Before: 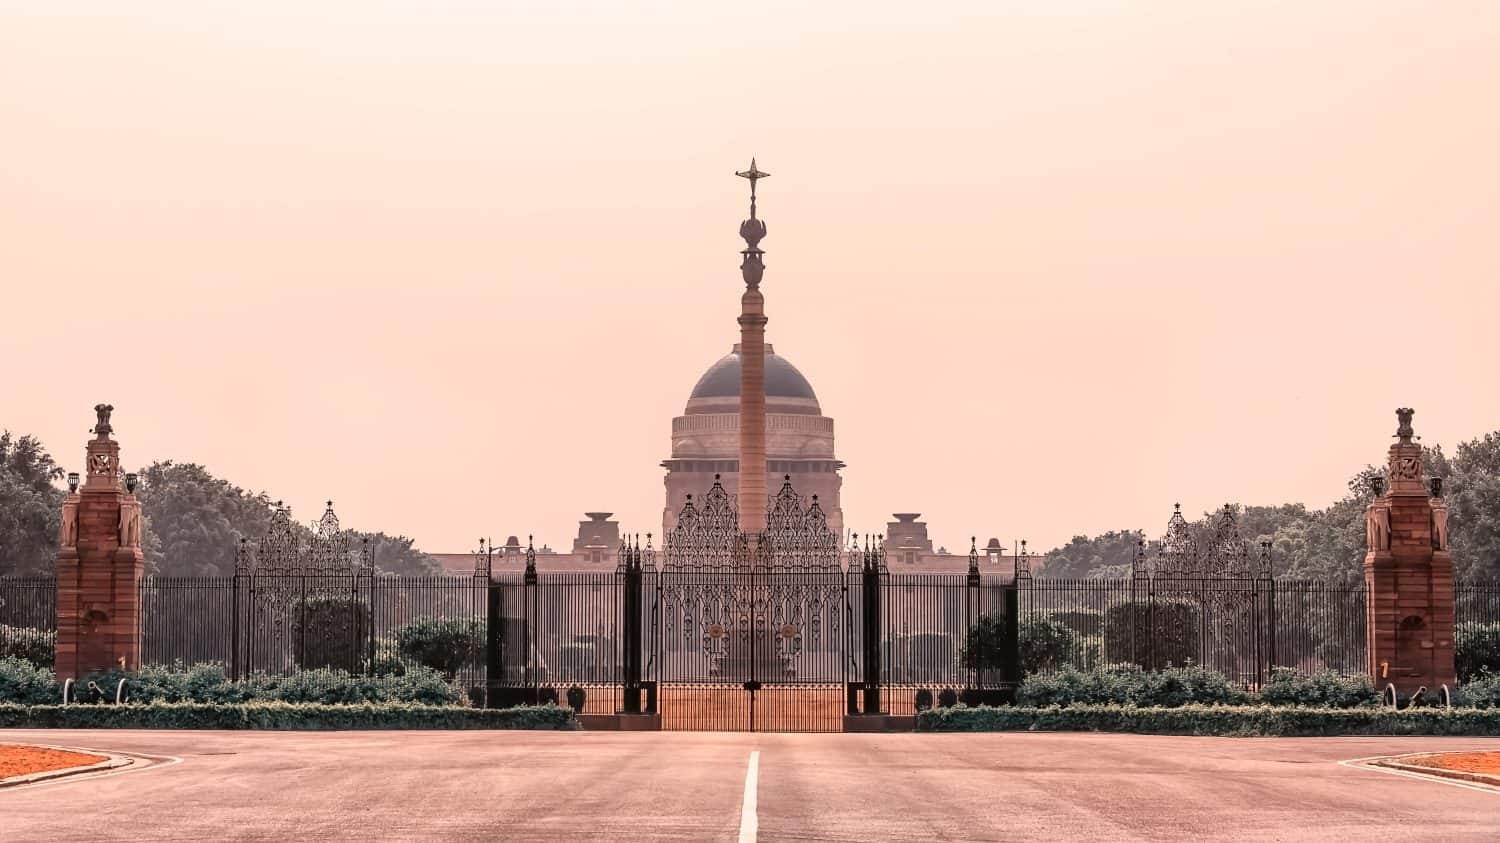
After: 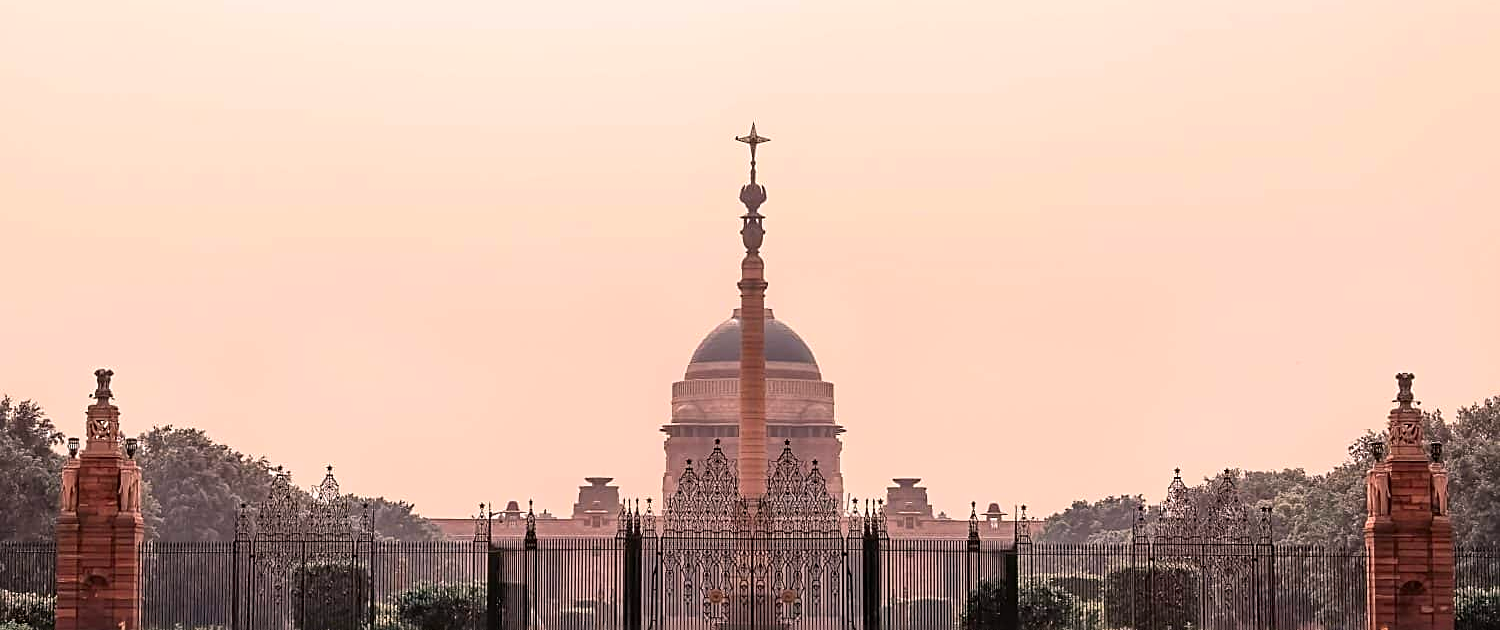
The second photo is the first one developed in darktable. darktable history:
sharpen: on, module defaults
color correction: highlights a* 3.21, highlights b* 1.68, saturation 1.16
crop: top 4.199%, bottom 21.062%
